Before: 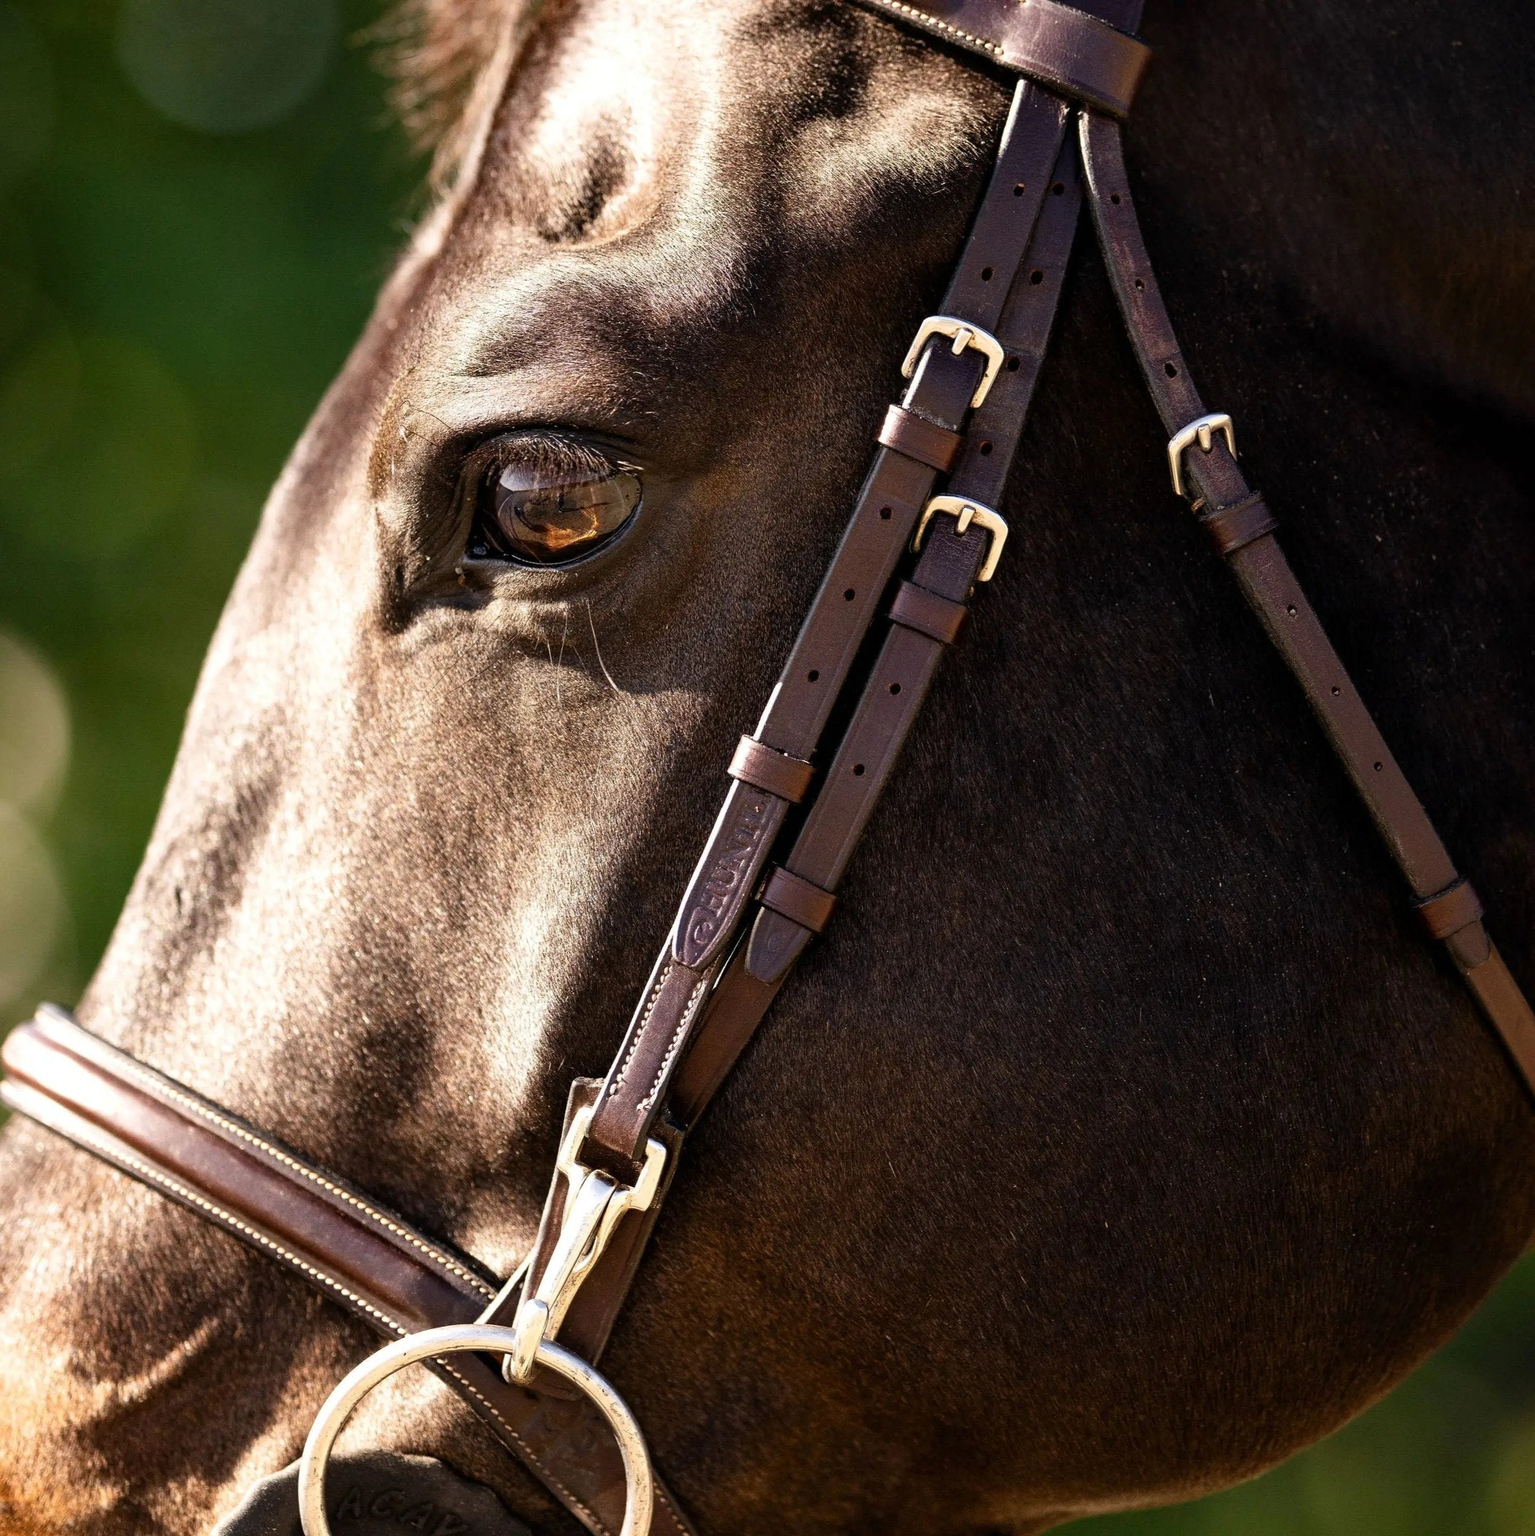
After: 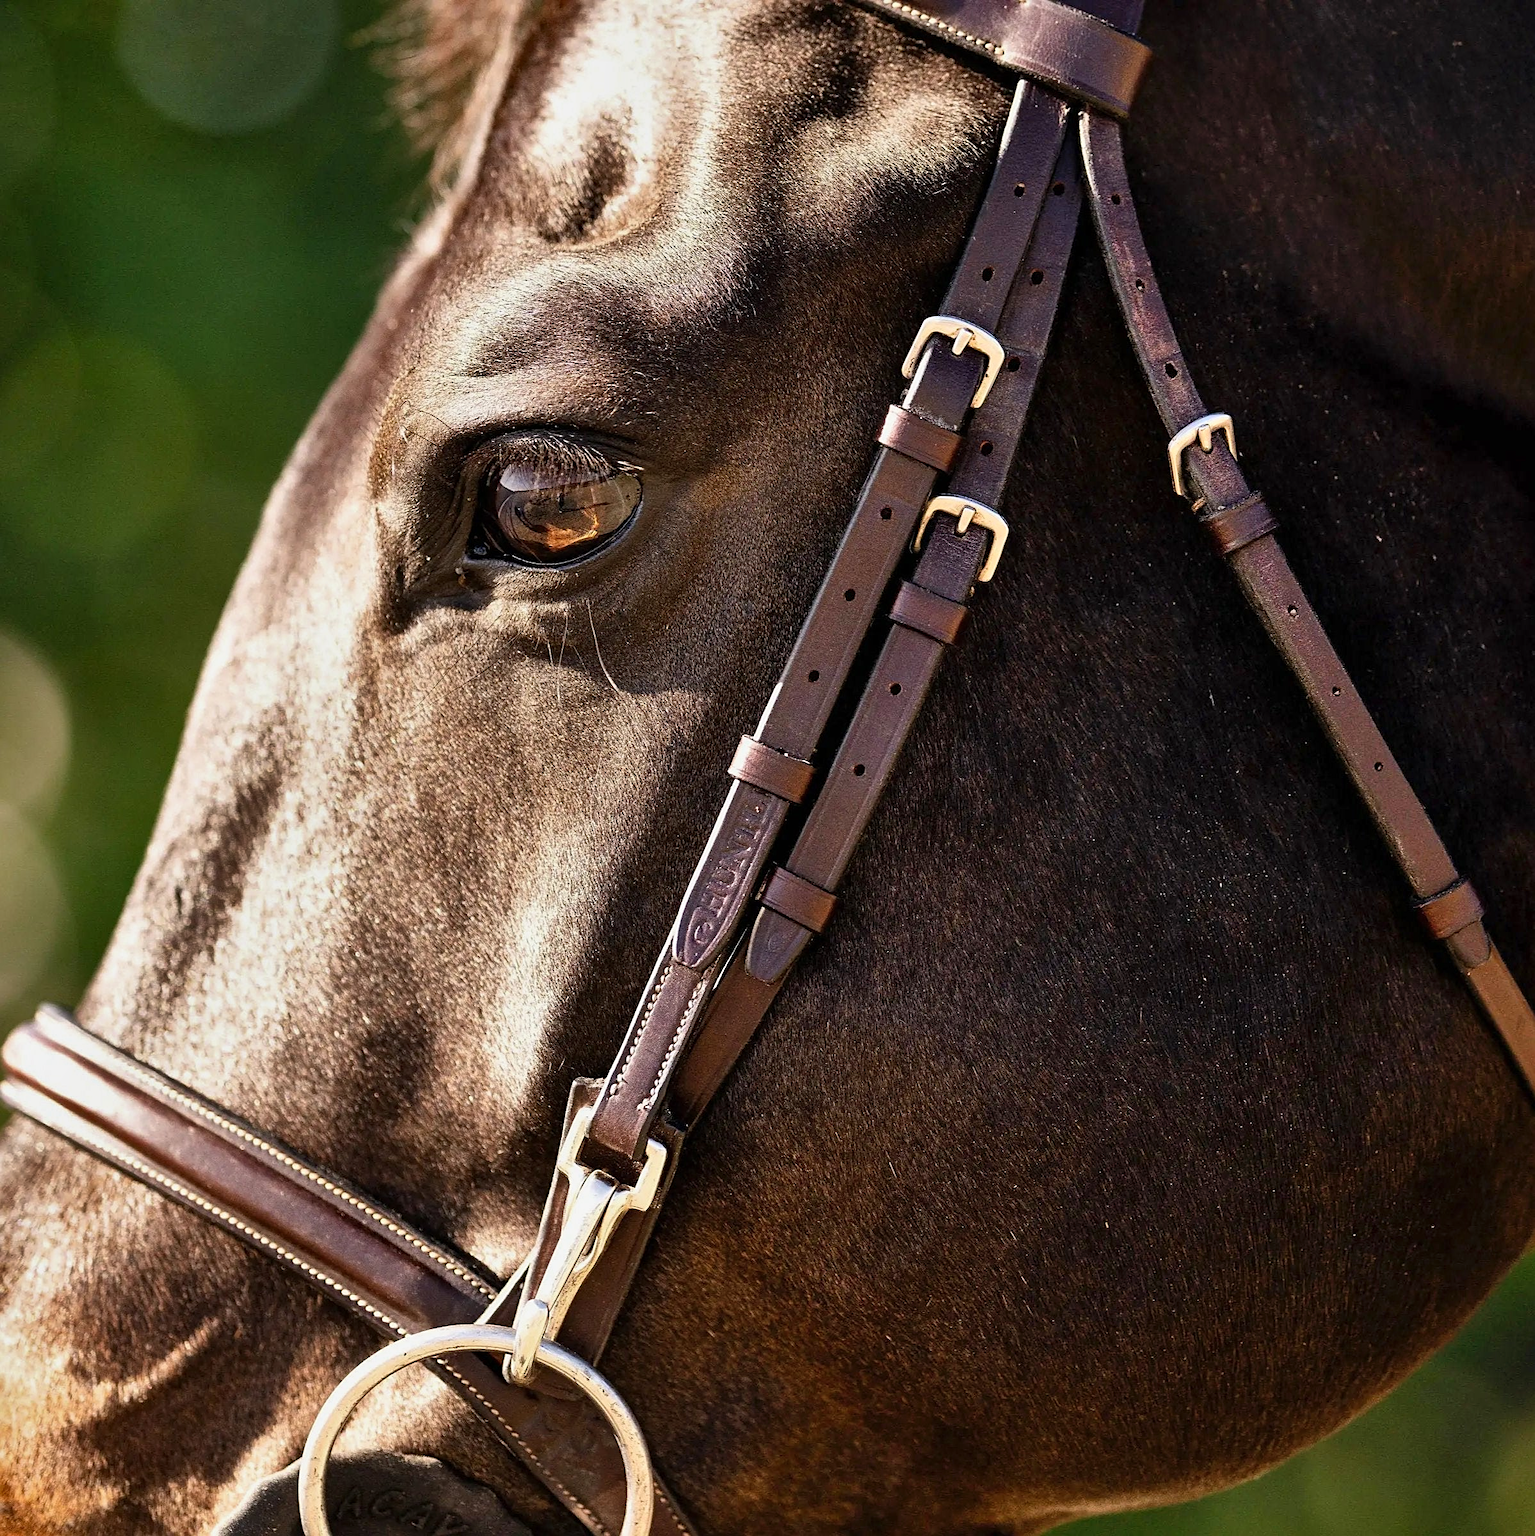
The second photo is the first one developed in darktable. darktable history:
sharpen: on, module defaults
shadows and highlights: white point adjustment -3.55, highlights -63.73, soften with gaussian
